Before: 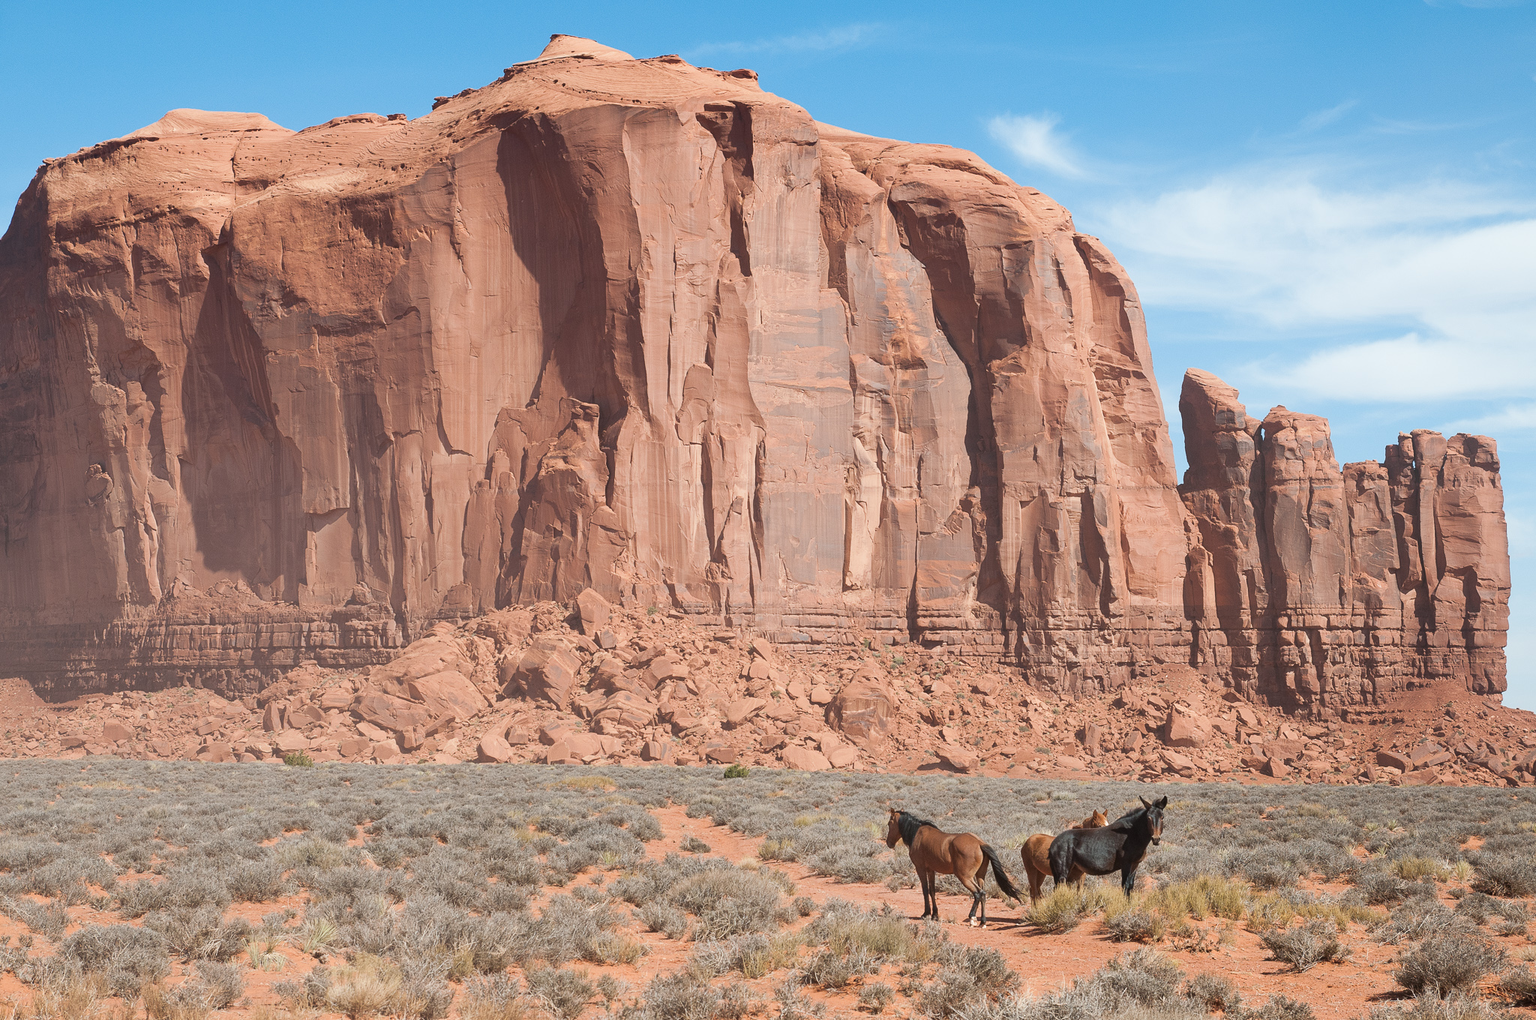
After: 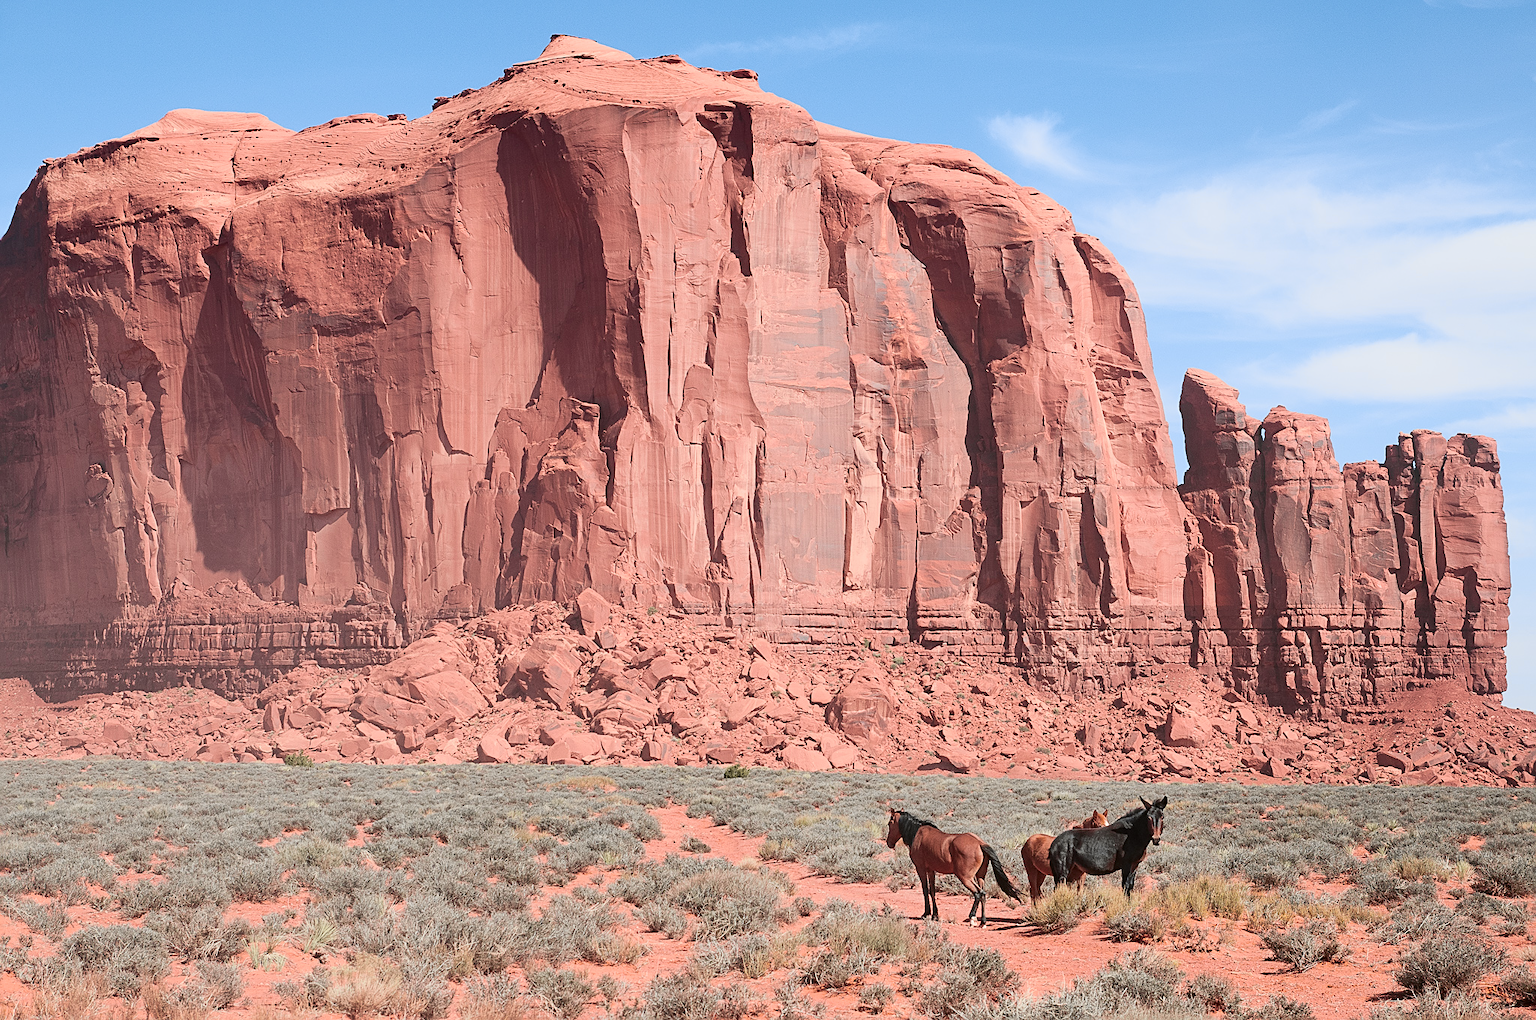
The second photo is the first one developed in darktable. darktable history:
tone equalizer: -7 EV 0.13 EV, smoothing diameter 25%, edges refinement/feathering 10, preserve details guided filter
tone curve: curves: ch0 [(0, 0) (0.087, 0.054) (0.281, 0.245) (0.506, 0.526) (0.8, 0.824) (0.994, 0.955)]; ch1 [(0, 0) (0.27, 0.195) (0.406, 0.435) (0.452, 0.474) (0.495, 0.5) (0.514, 0.508) (0.537, 0.556) (0.654, 0.689) (1, 1)]; ch2 [(0, 0) (0.269, 0.299) (0.459, 0.441) (0.498, 0.499) (0.523, 0.52) (0.551, 0.549) (0.633, 0.625) (0.659, 0.681) (0.718, 0.764) (1, 1)], color space Lab, independent channels, preserve colors none
sharpen: on, module defaults
